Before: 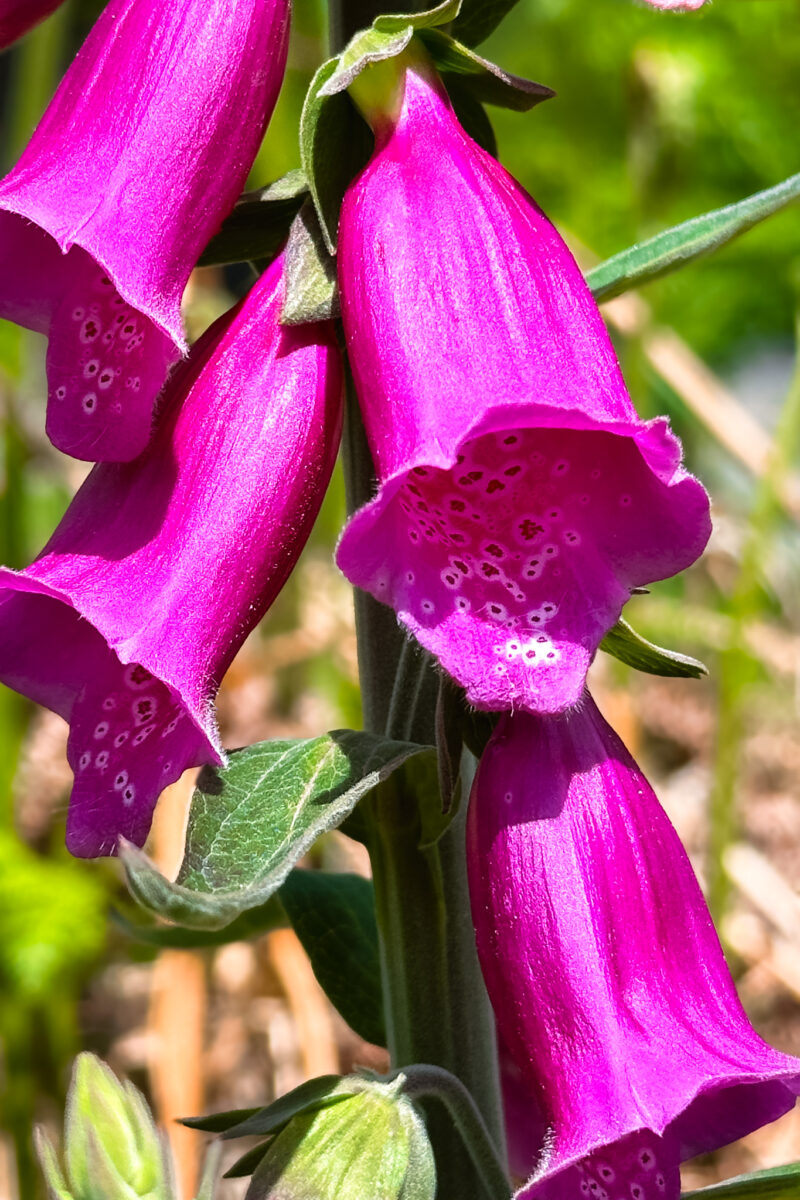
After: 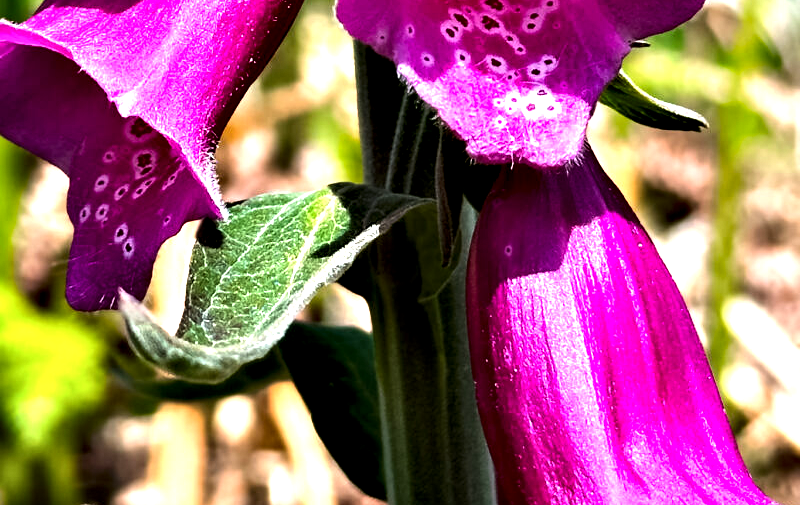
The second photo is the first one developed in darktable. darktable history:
crop: top 45.594%, bottom 12.277%
contrast equalizer: octaves 7, y [[0.6 ×6], [0.55 ×6], [0 ×6], [0 ×6], [0 ×6]]
tone equalizer: -8 EV -0.723 EV, -7 EV -0.717 EV, -6 EV -0.626 EV, -5 EV -0.377 EV, -3 EV 0.401 EV, -2 EV 0.6 EV, -1 EV 0.697 EV, +0 EV 0.729 EV, edges refinement/feathering 500, mask exposure compensation -1.57 EV, preserve details no
